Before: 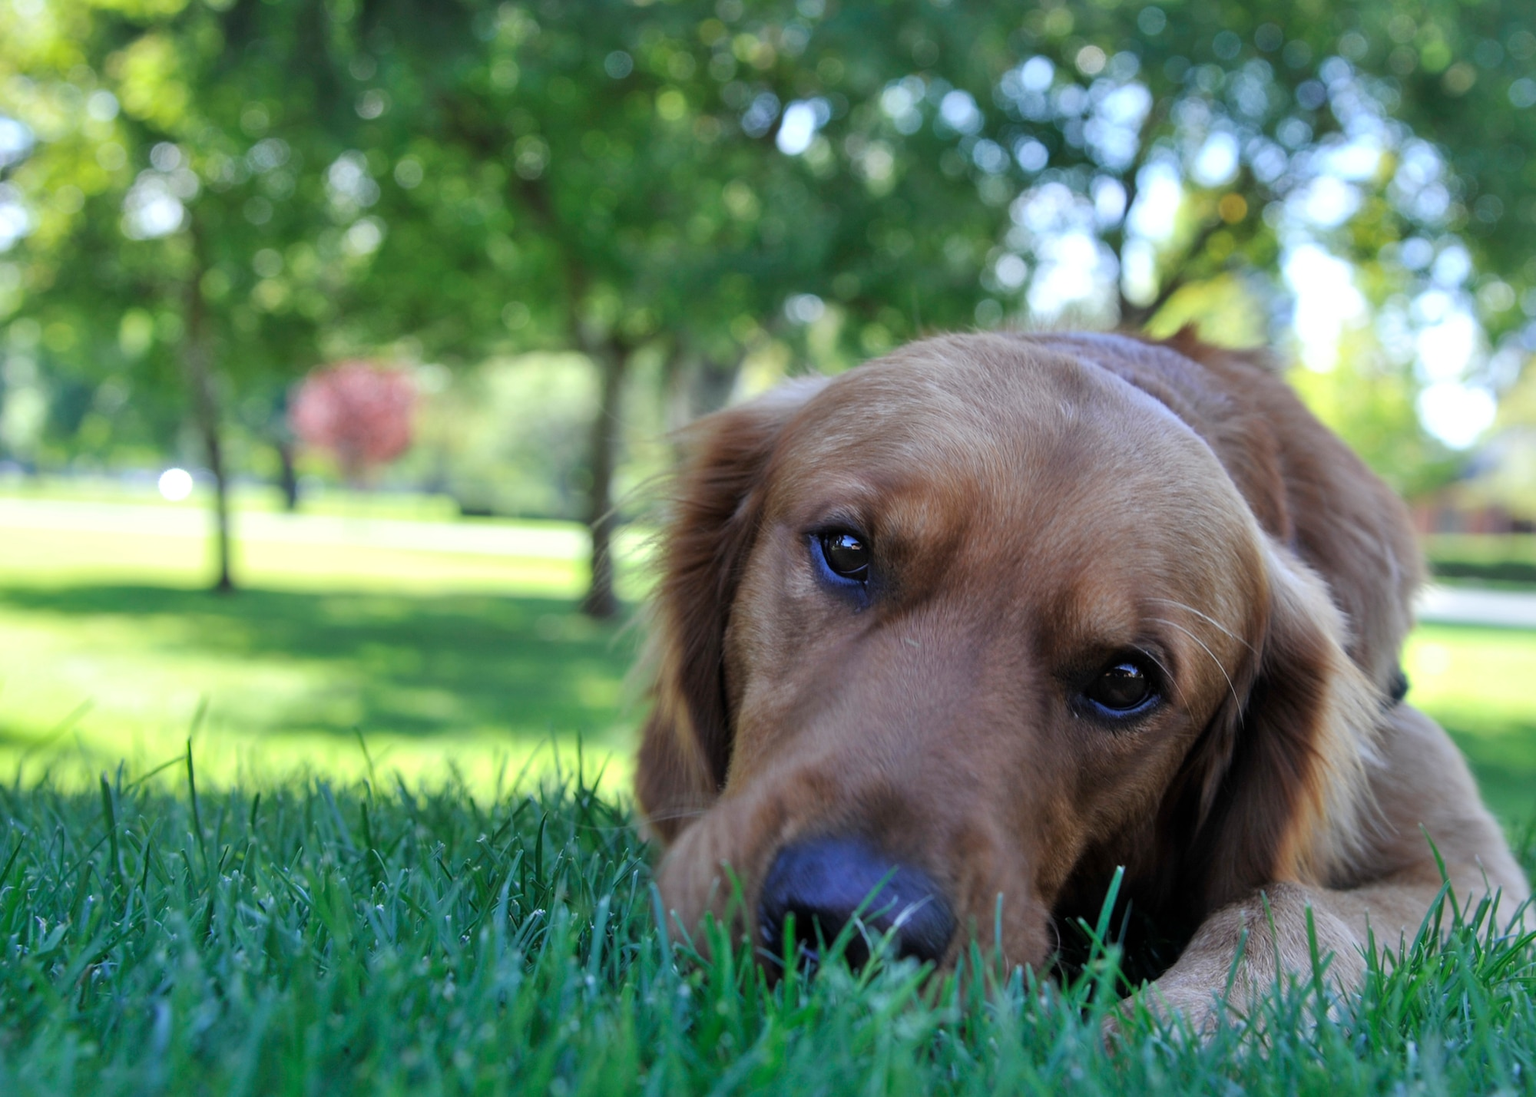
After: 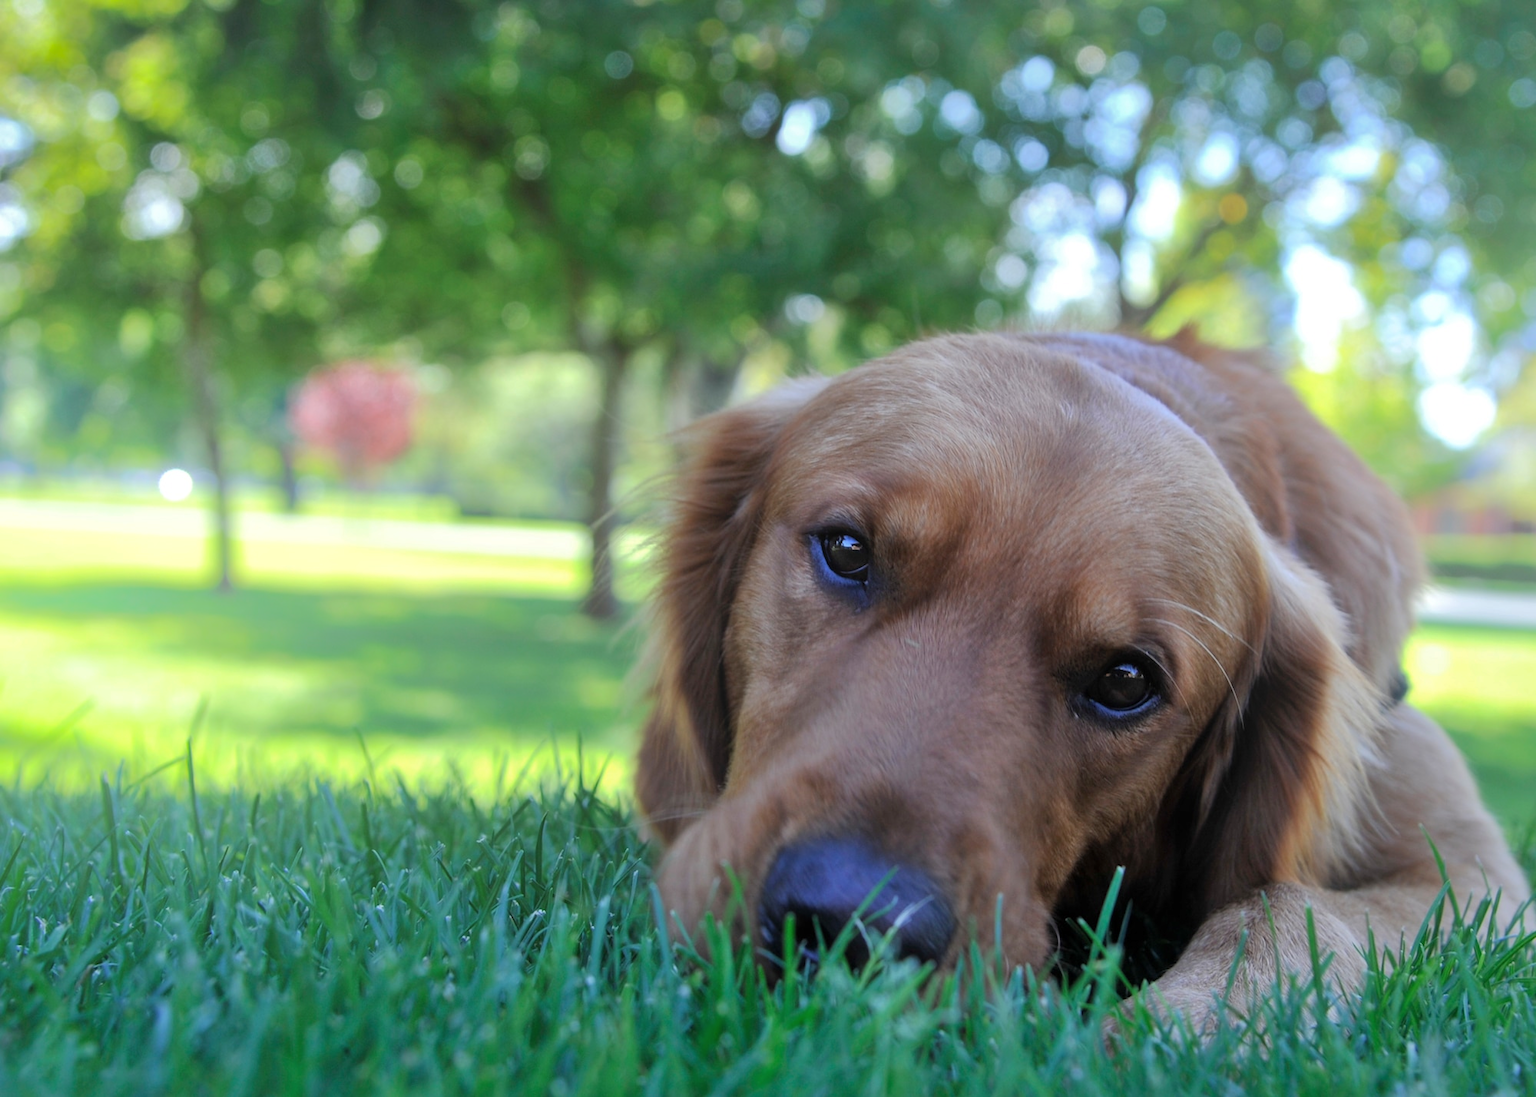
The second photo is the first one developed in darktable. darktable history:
shadows and highlights: shadows 40, highlights -60
bloom: size 38%, threshold 95%, strength 30%
